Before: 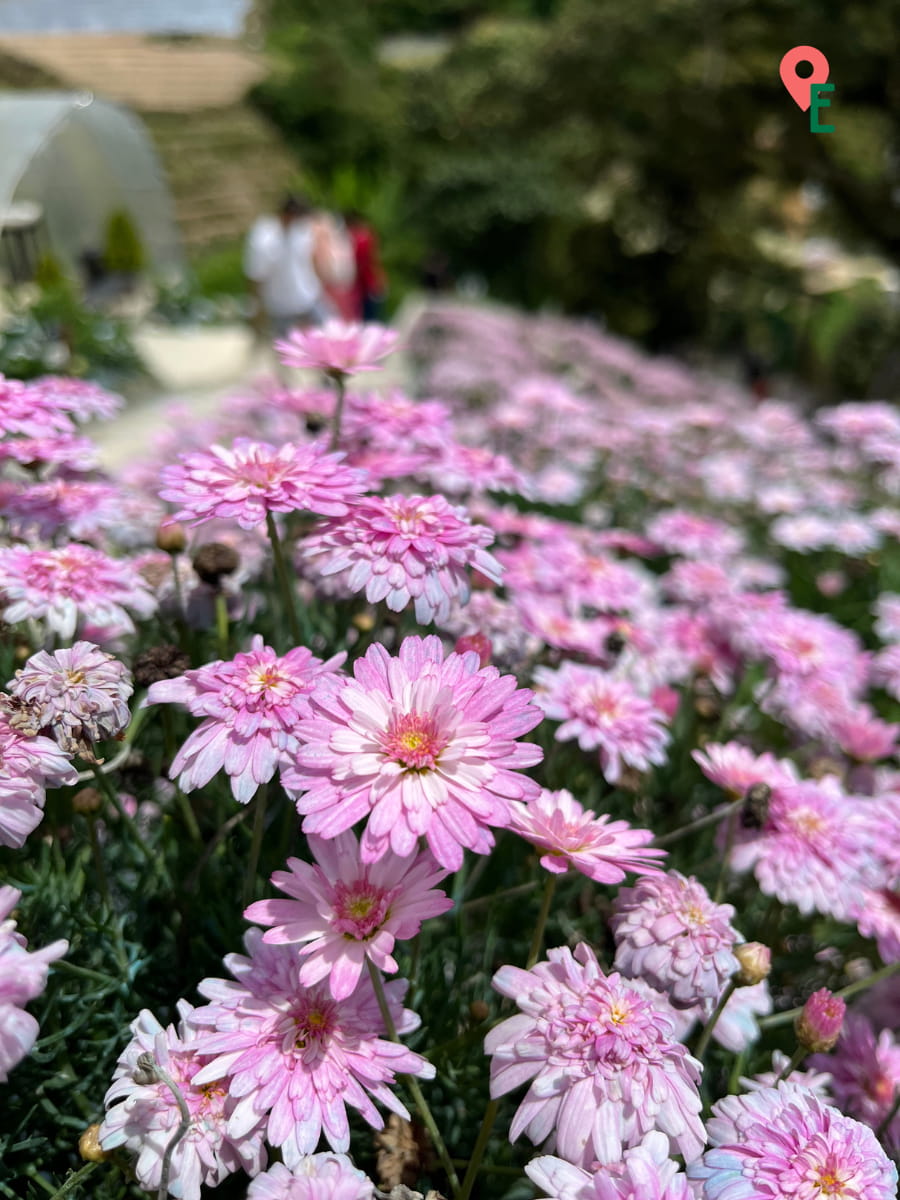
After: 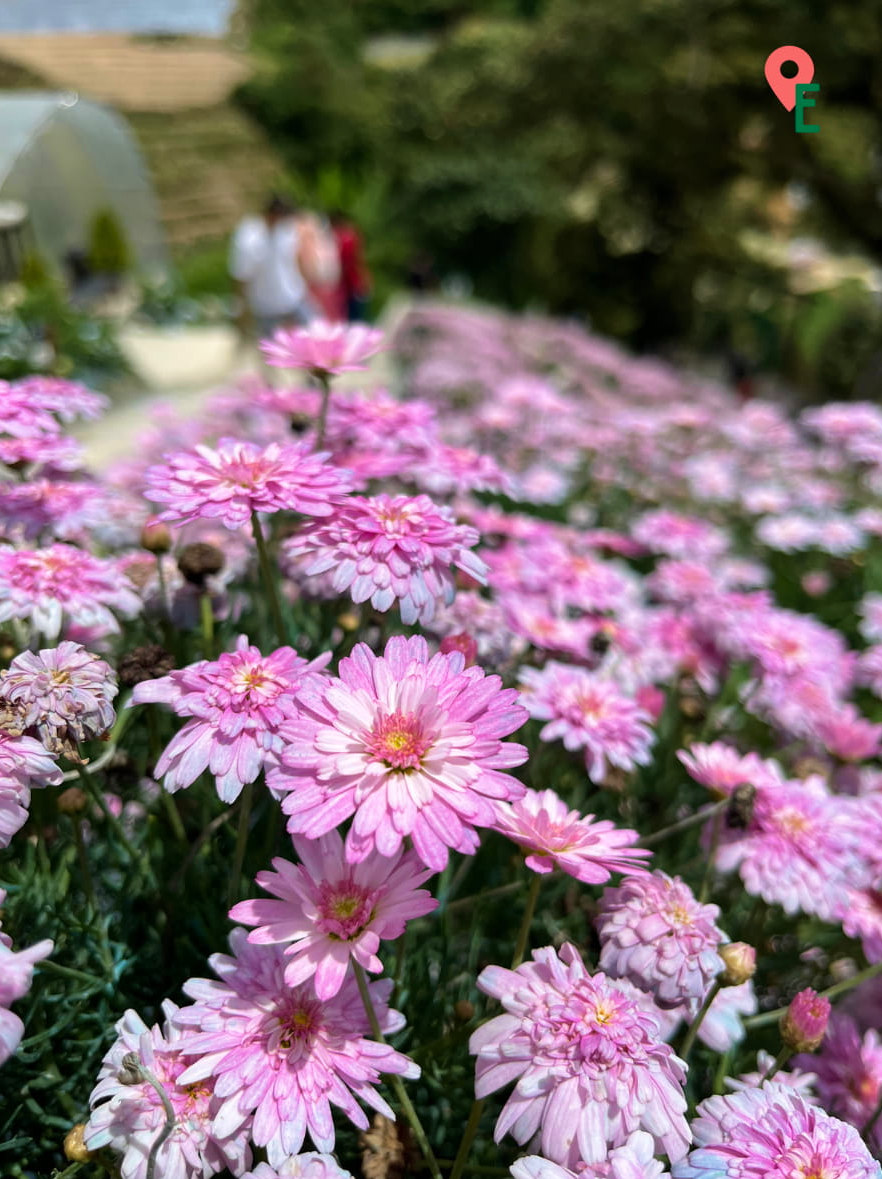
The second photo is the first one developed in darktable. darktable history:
velvia: on, module defaults
crop: left 1.673%, right 0.272%, bottom 1.717%
